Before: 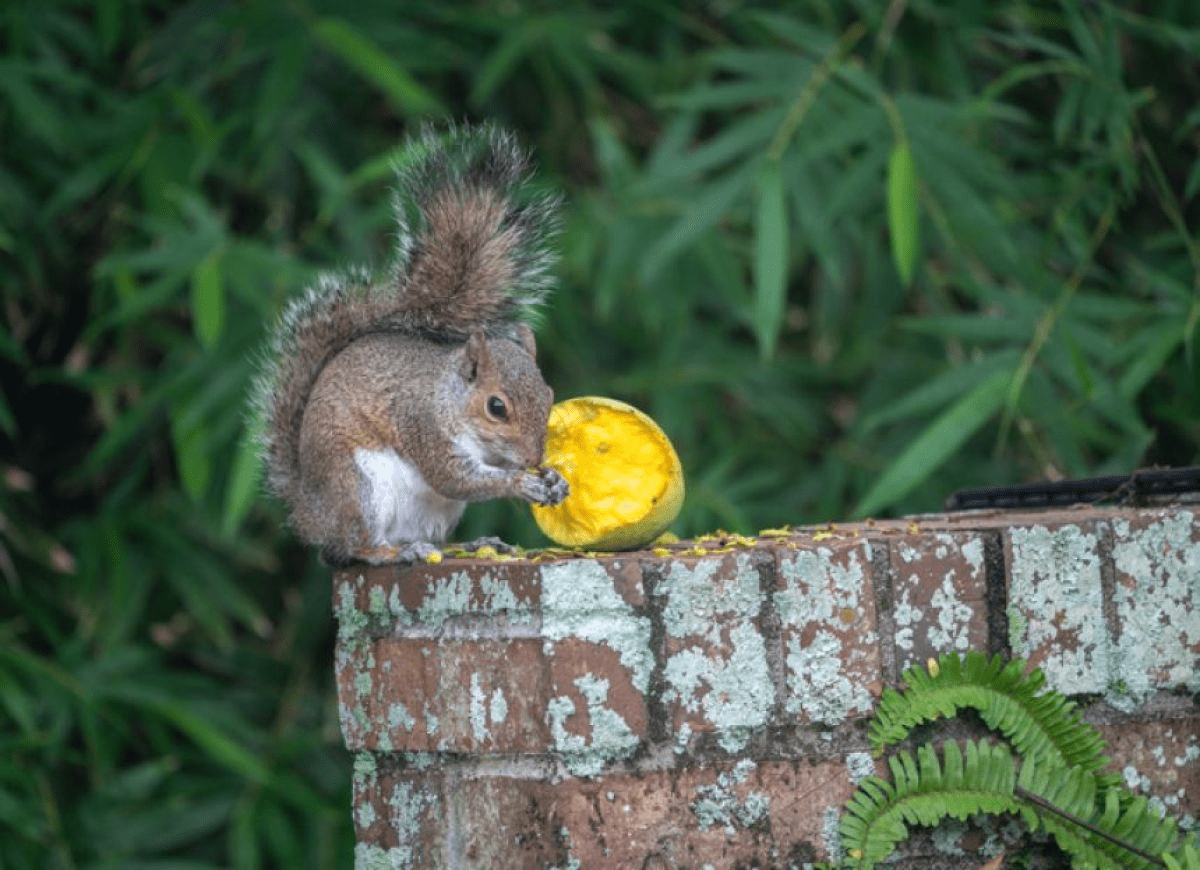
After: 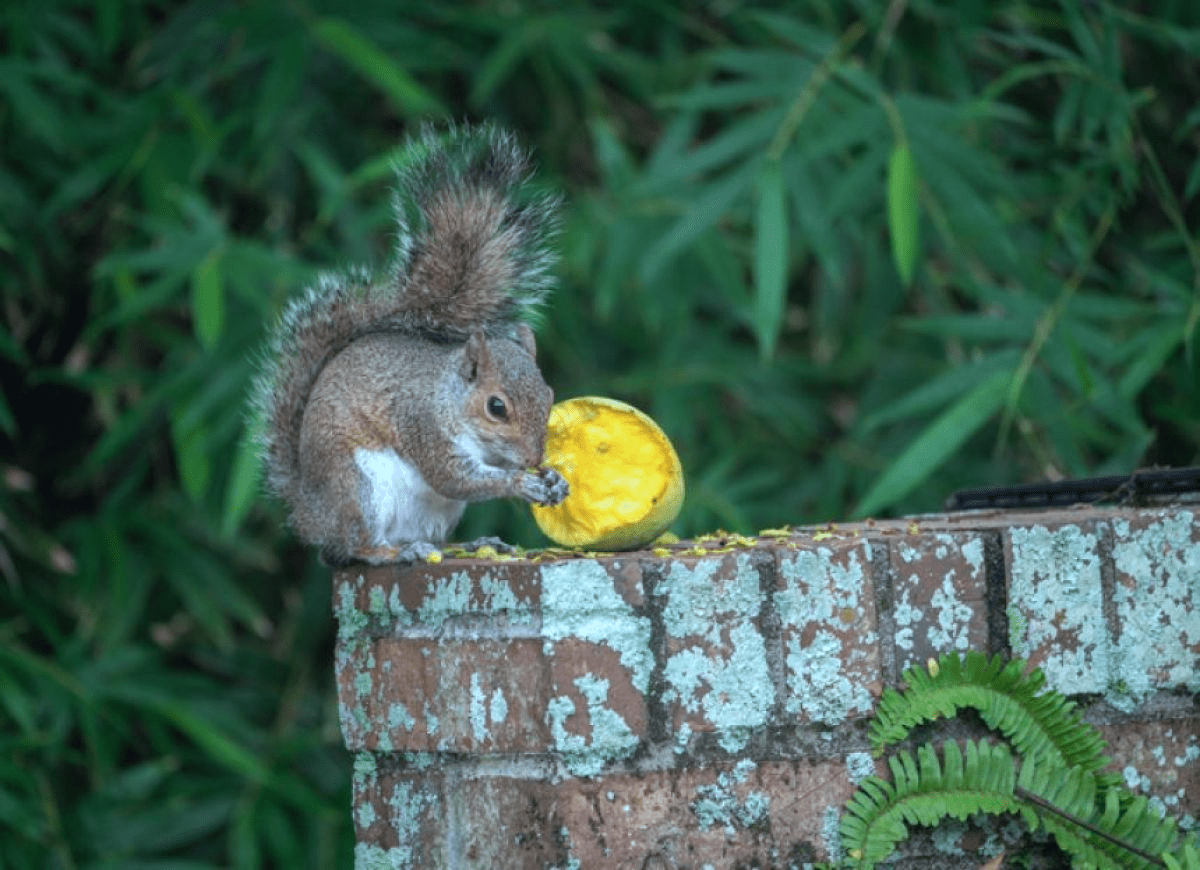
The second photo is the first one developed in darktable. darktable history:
tone equalizer: on, module defaults
color correction: highlights a* -10.04, highlights b* -10.37
